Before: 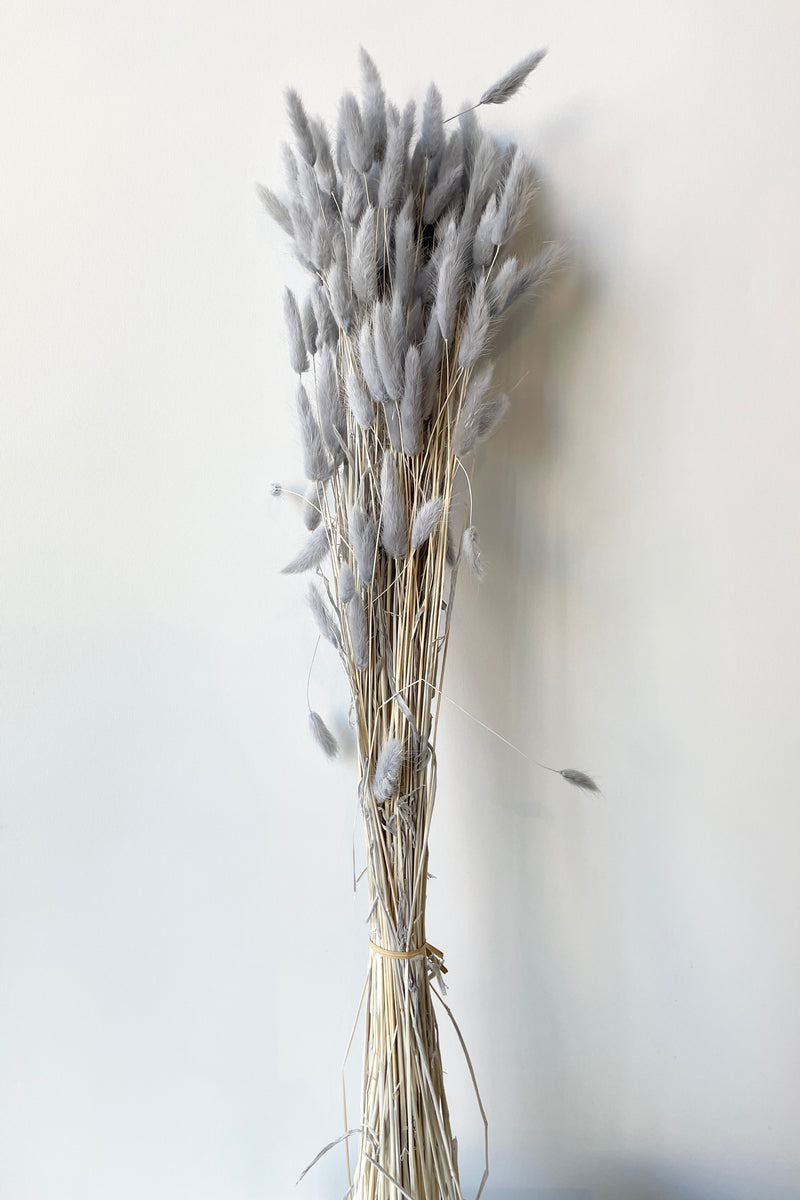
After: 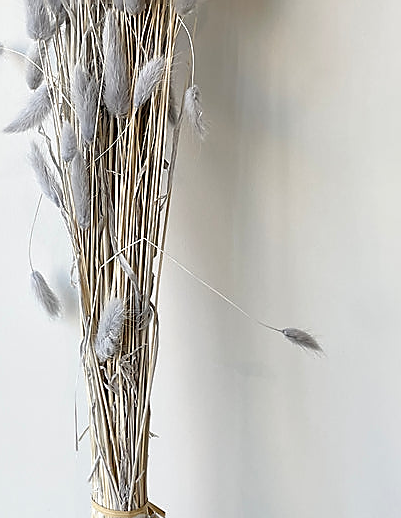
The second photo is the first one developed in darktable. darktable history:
crop: left 34.842%, top 36.765%, right 14.951%, bottom 20.016%
sharpen: radius 1.374, amount 1.244, threshold 0.614
